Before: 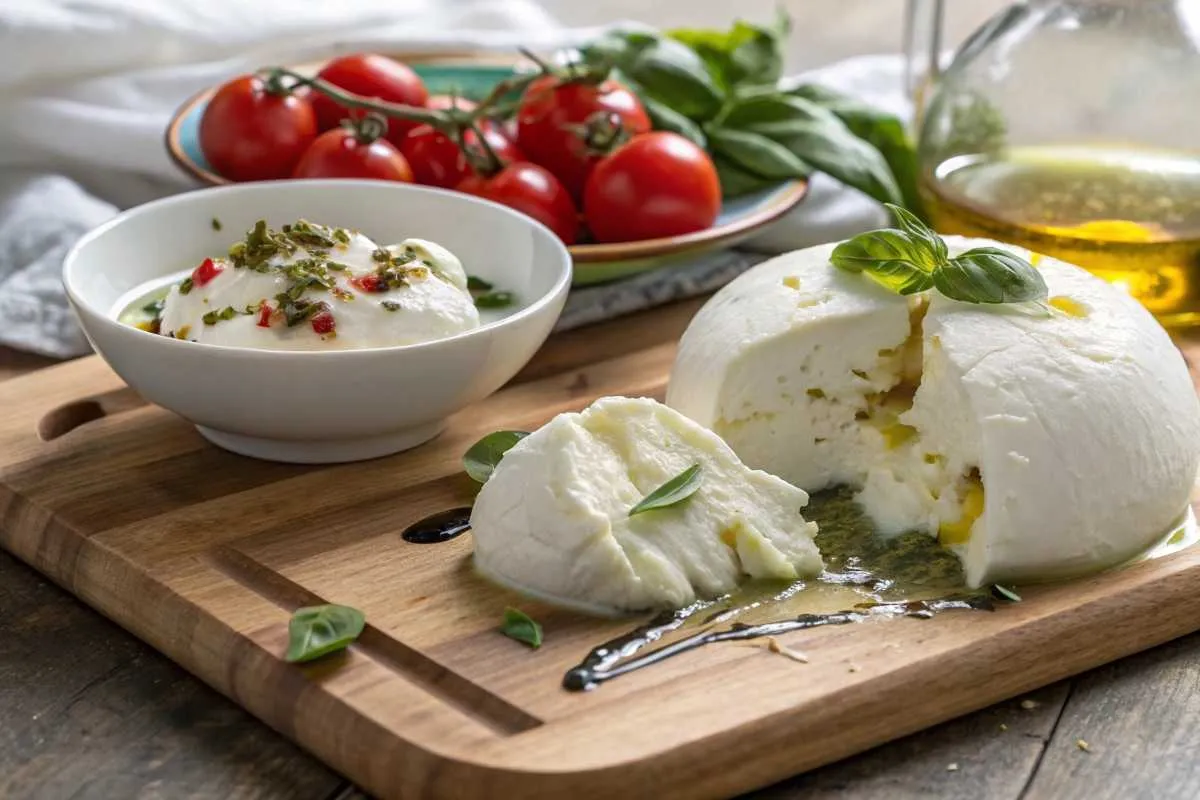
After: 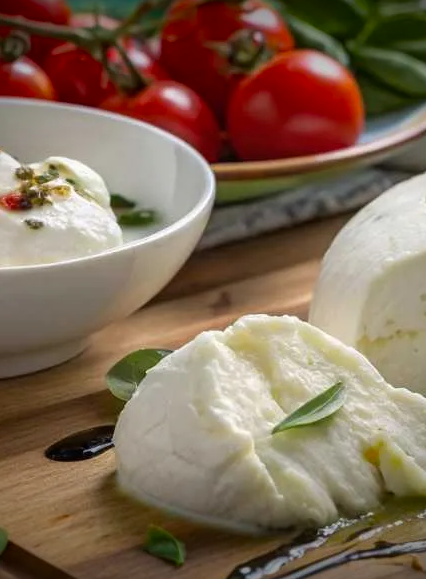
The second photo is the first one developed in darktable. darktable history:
crop and rotate: left 29.786%, top 10.315%, right 34.696%, bottom 17.304%
color zones: curves: ch1 [(0.25, 0.5) (0.747, 0.71)], mix 33.53%
vignetting: fall-off radius 99.69%, brightness -0.994, saturation 0.496, width/height ratio 1.337, unbound false
